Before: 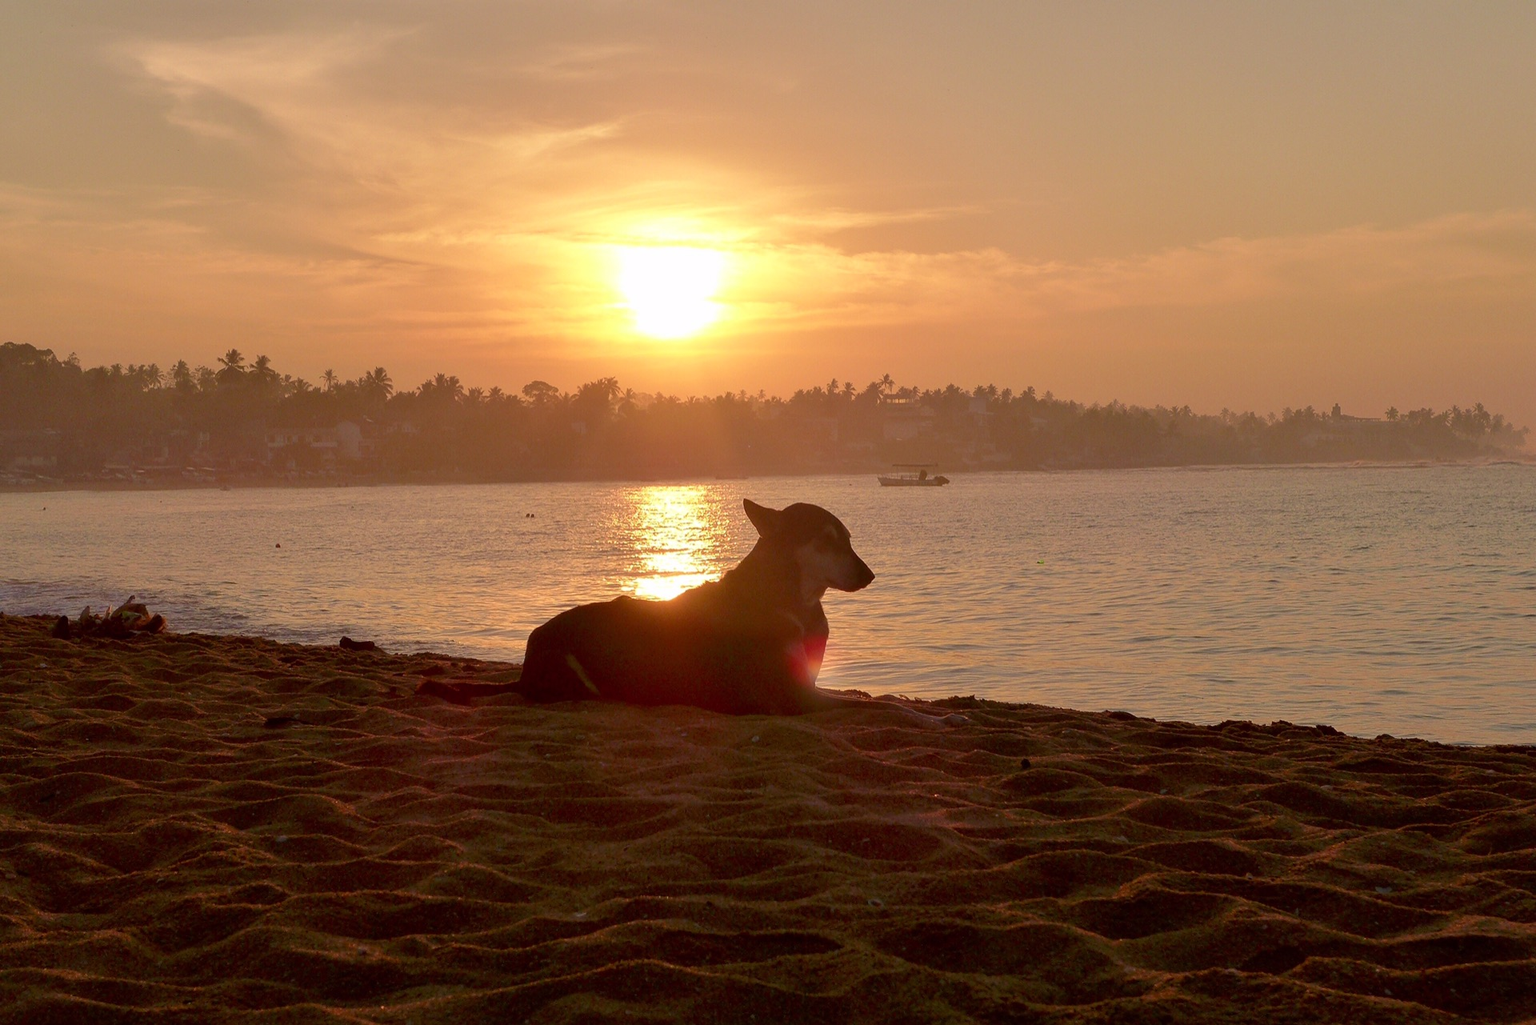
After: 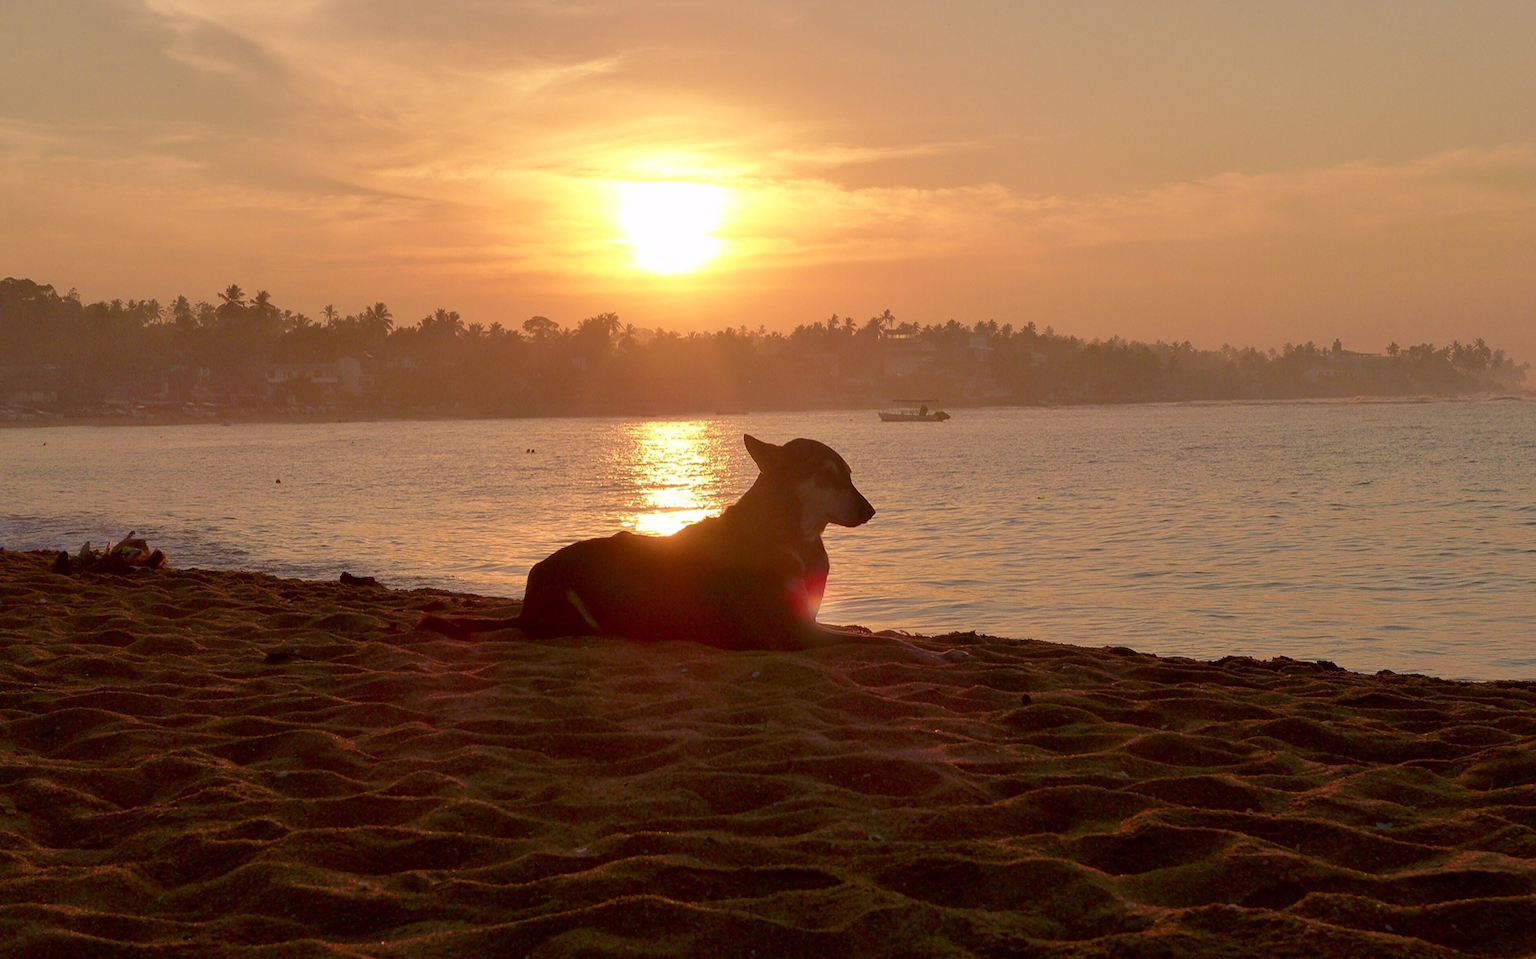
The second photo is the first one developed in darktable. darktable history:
crop and rotate: top 6.372%
